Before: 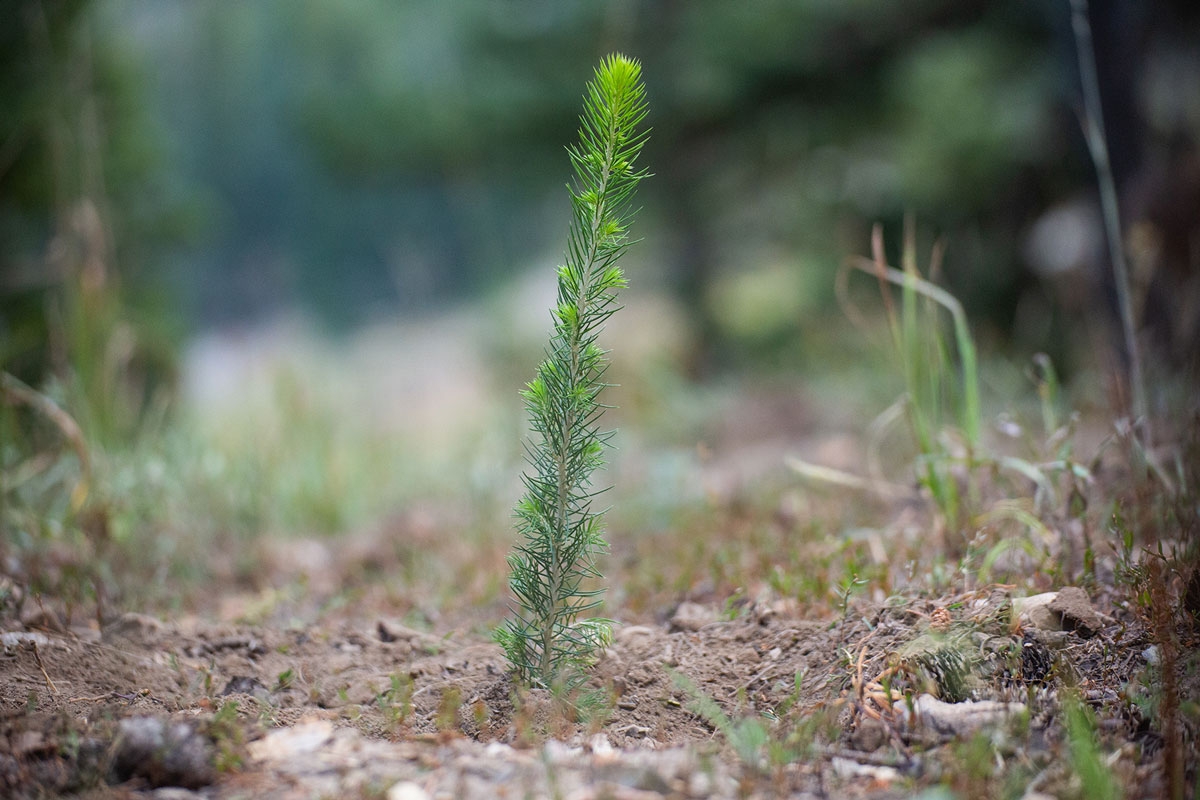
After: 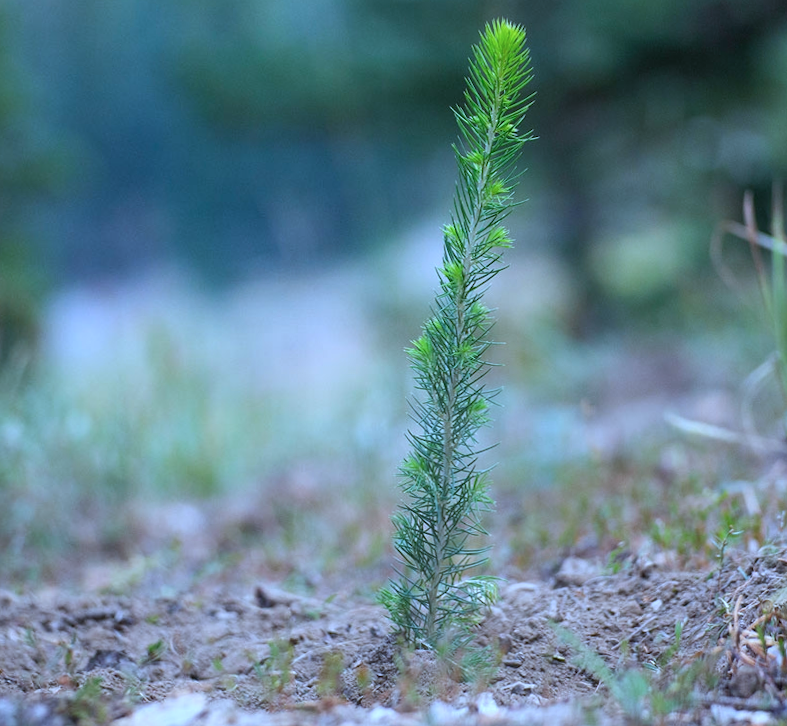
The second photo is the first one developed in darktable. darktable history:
crop and rotate: left 13.342%, right 19.991%
rotate and perspective: rotation -0.013°, lens shift (vertical) -0.027, lens shift (horizontal) 0.178, crop left 0.016, crop right 0.989, crop top 0.082, crop bottom 0.918
white balance: red 0.948, green 1.02, blue 1.176
color calibration: illuminant F (fluorescent), F source F9 (Cool White Deluxe 4150 K) – high CRI, x 0.374, y 0.373, temperature 4158.34 K
